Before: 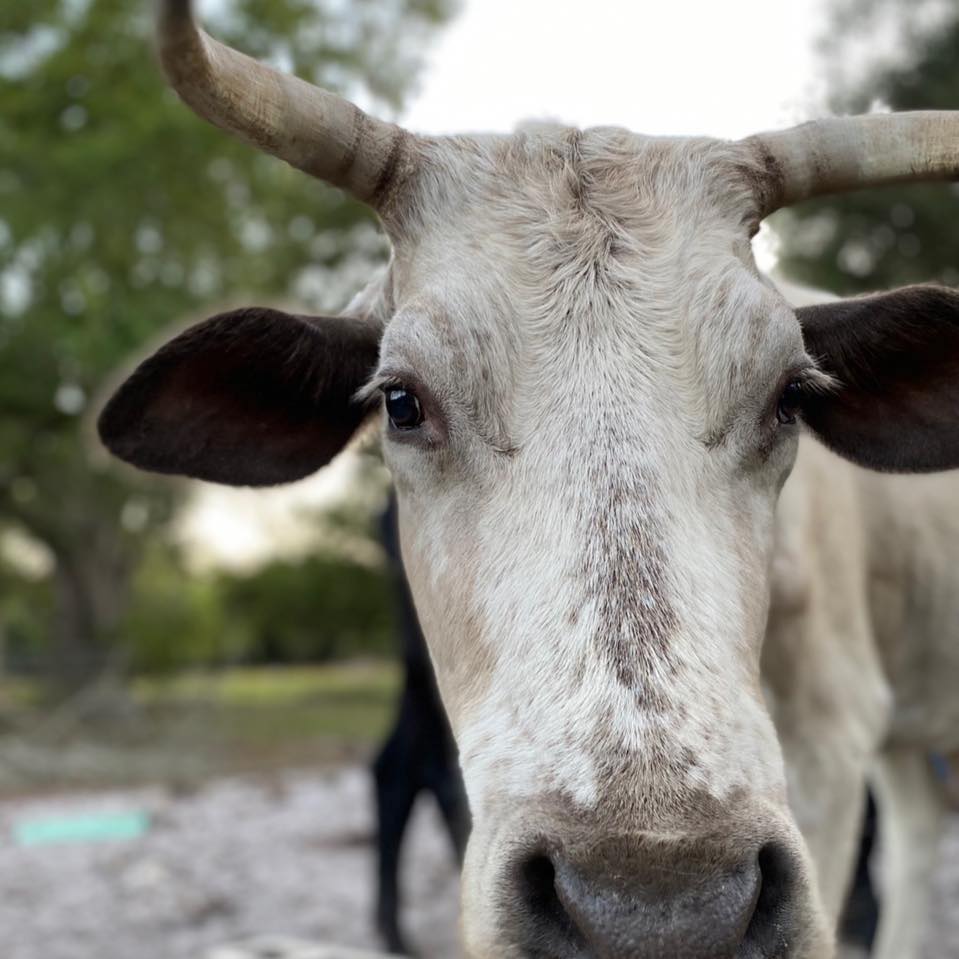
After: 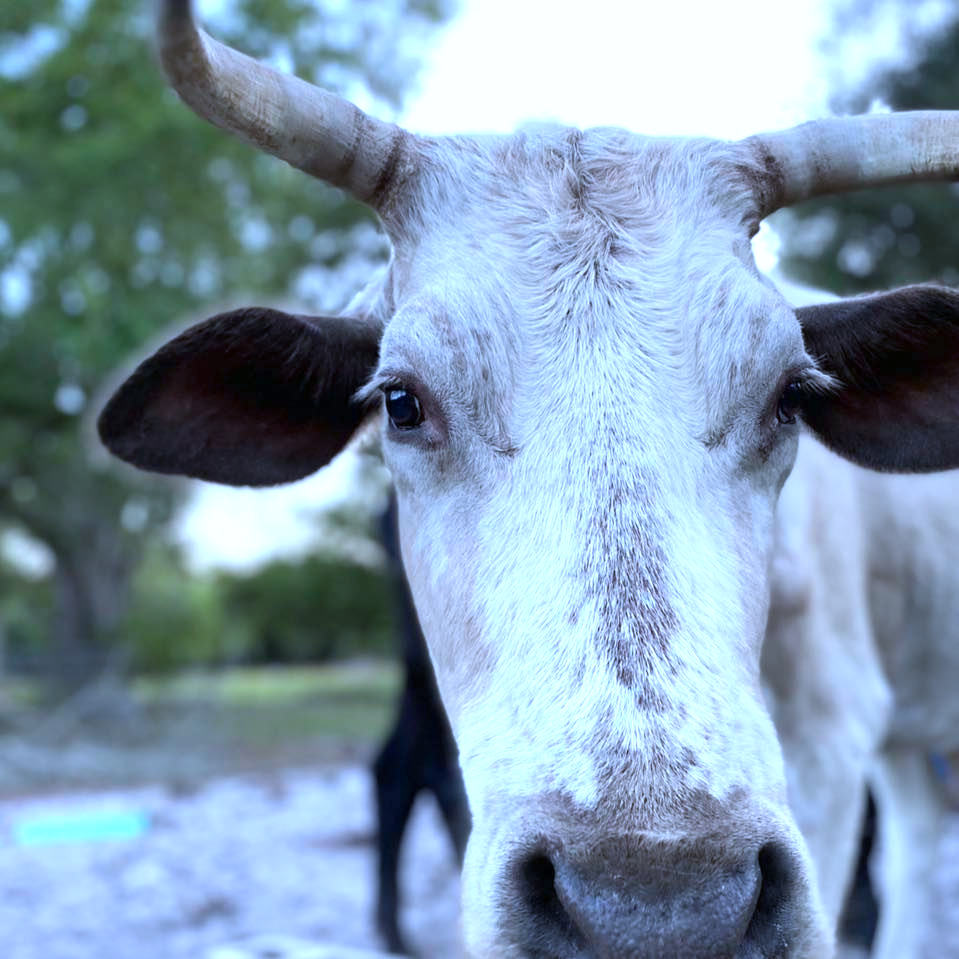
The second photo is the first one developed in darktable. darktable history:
exposure: exposure 0.559 EV, compensate highlight preservation false
white balance: red 0.982, blue 1.018
color calibration: illuminant as shot in camera, adaptation linear Bradford (ICC v4), x 0.406, y 0.405, temperature 3570.35 K, saturation algorithm version 1 (2020)
